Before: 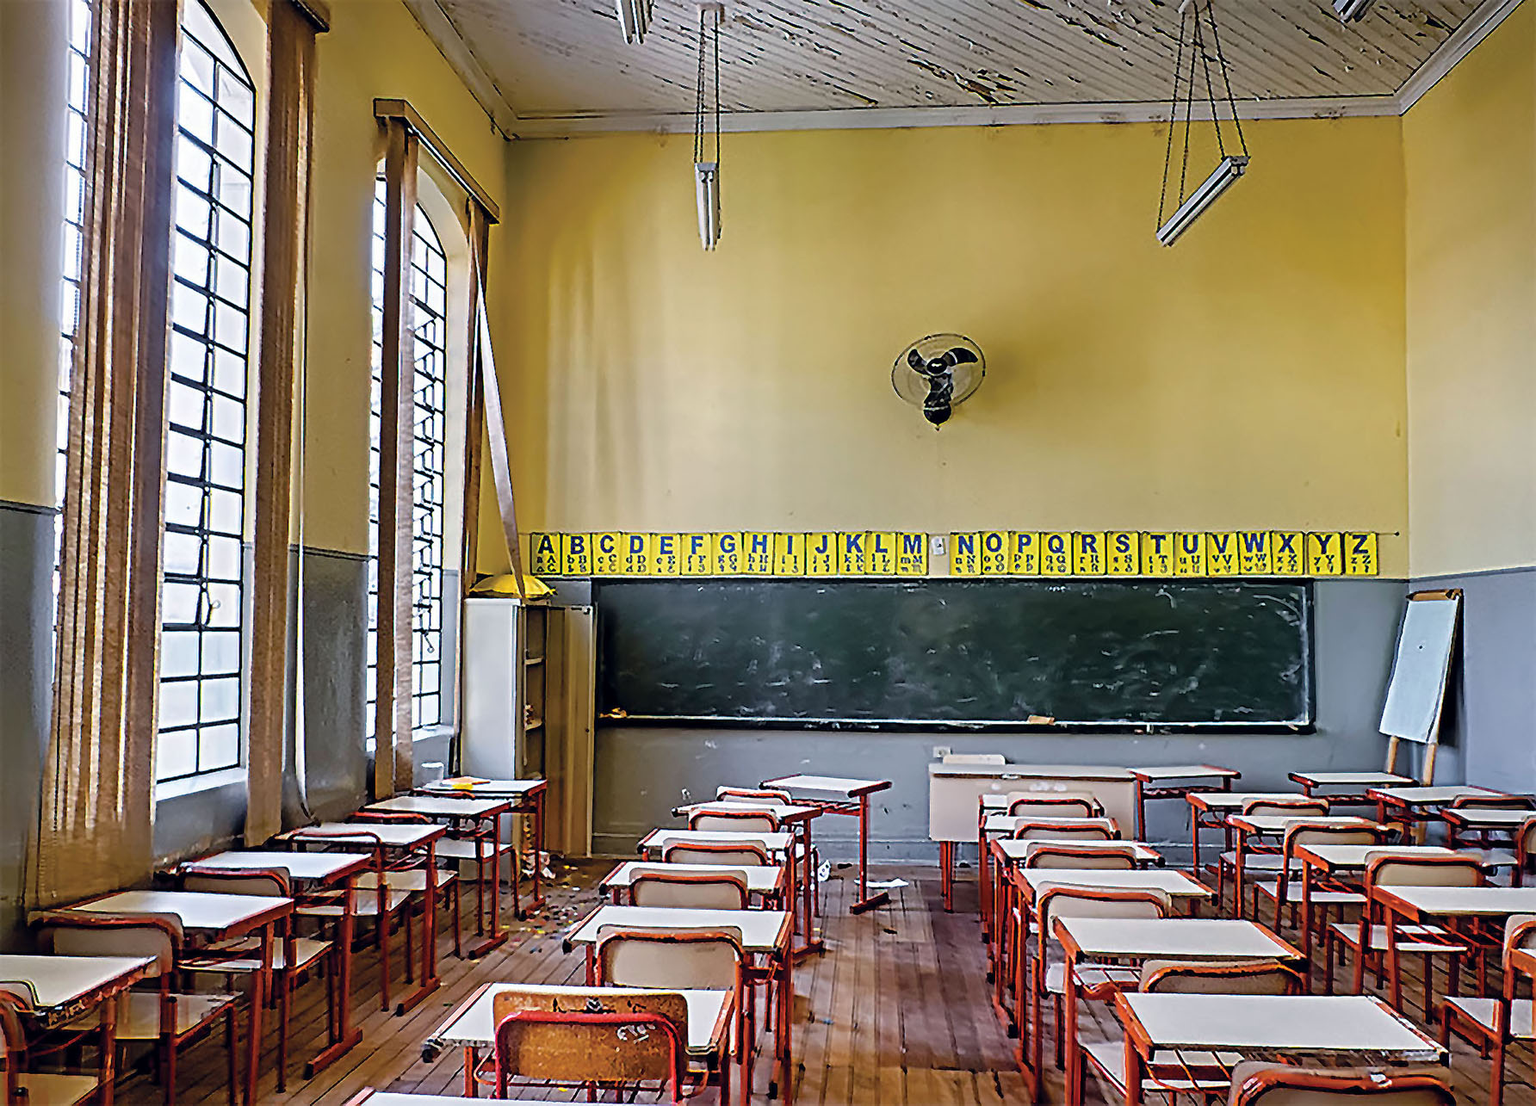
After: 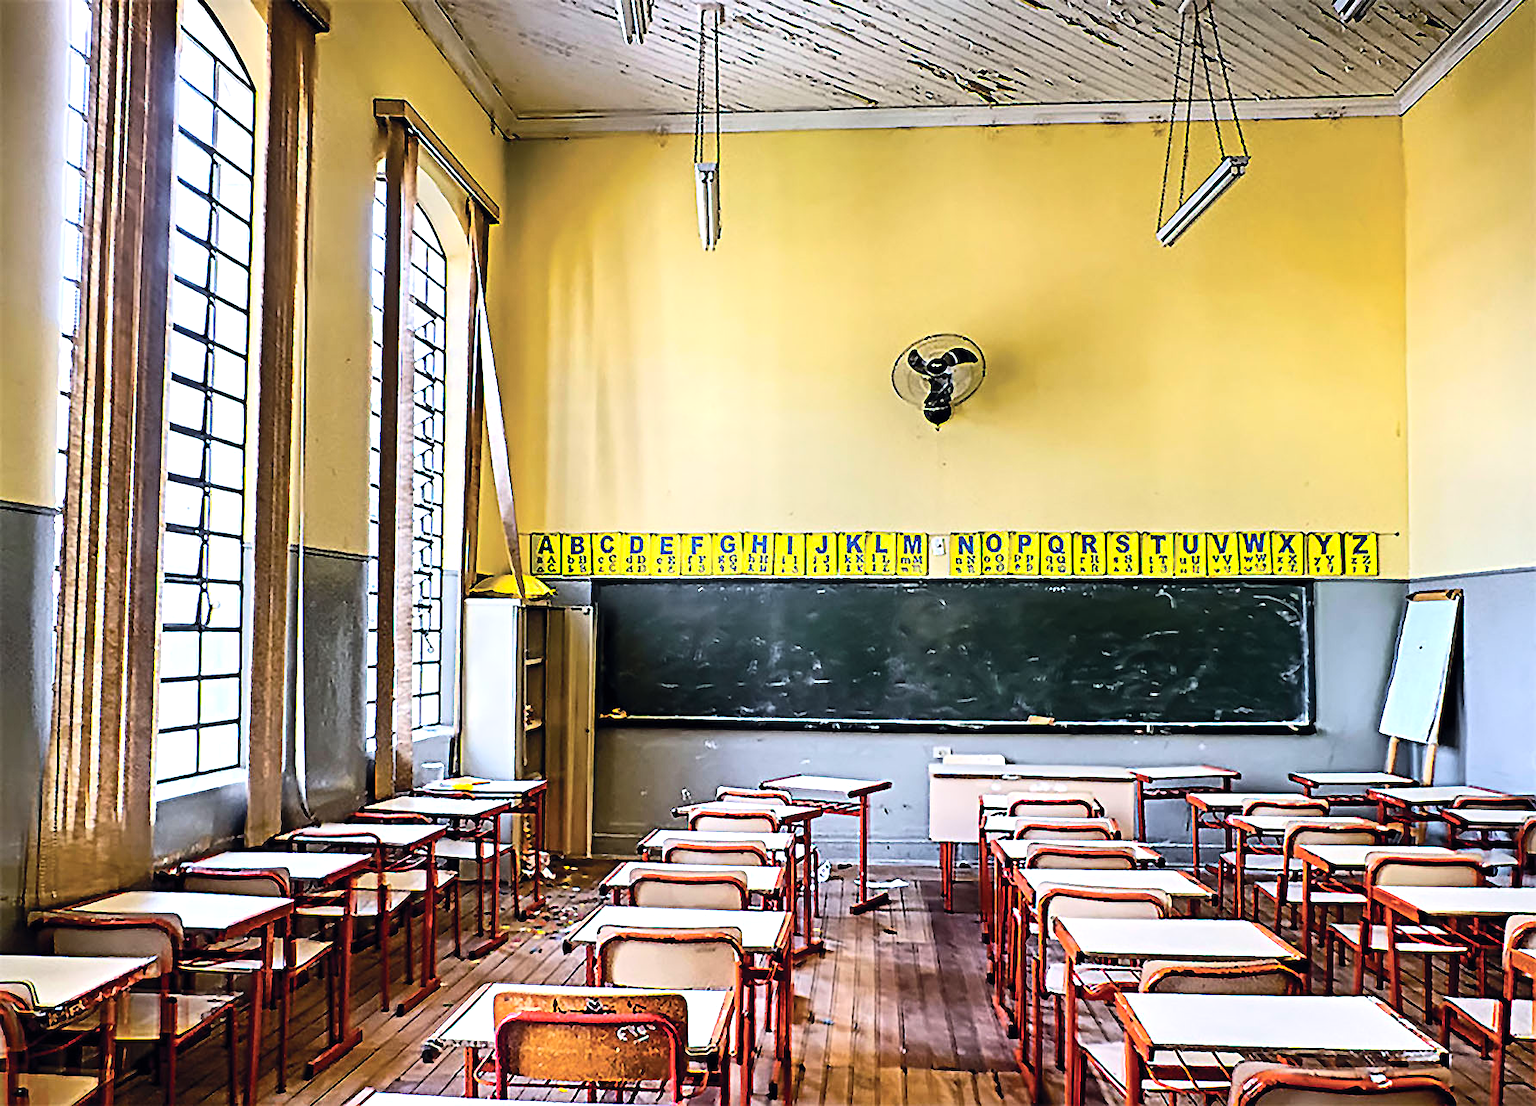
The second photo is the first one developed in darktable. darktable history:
contrast brightness saturation: contrast 0.2, brightness 0.15, saturation 0.14
tone equalizer: -8 EV -0.75 EV, -7 EV -0.7 EV, -6 EV -0.6 EV, -5 EV -0.4 EV, -3 EV 0.4 EV, -2 EV 0.6 EV, -1 EV 0.7 EV, +0 EV 0.75 EV, edges refinement/feathering 500, mask exposure compensation -1.57 EV, preserve details no
